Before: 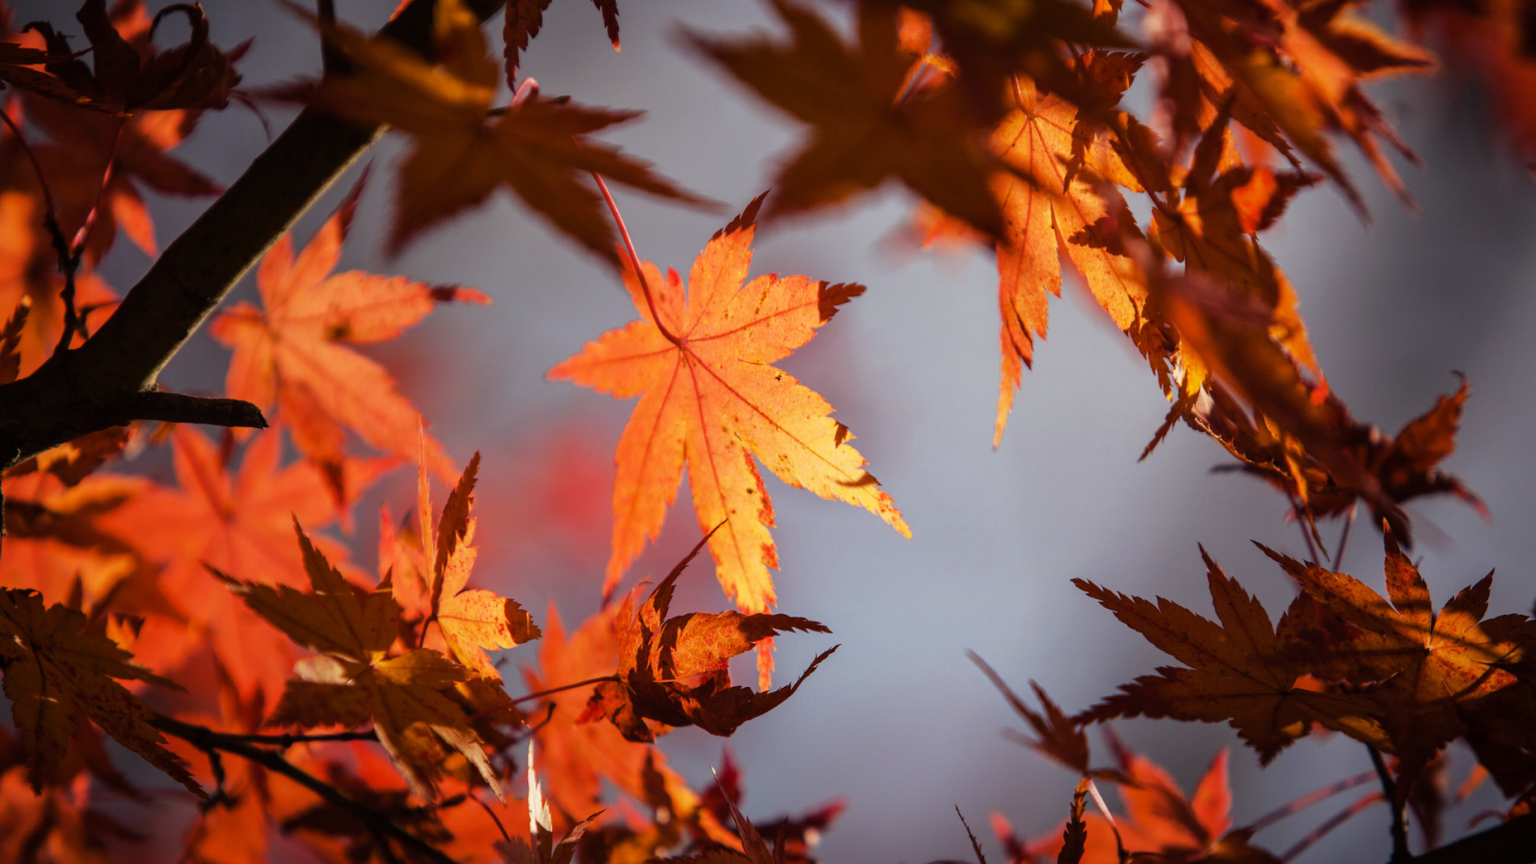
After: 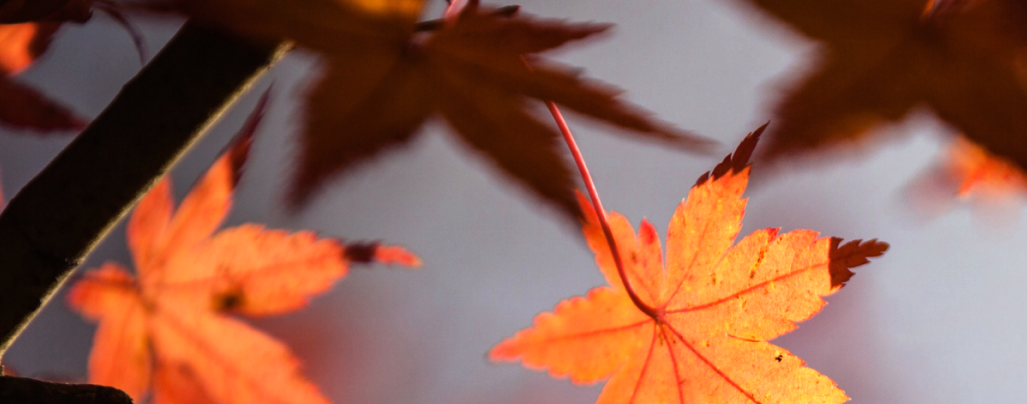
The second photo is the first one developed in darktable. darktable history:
tone equalizer: -8 EV -0.399 EV, -7 EV -0.387 EV, -6 EV -0.358 EV, -5 EV -0.197 EV, -3 EV 0.231 EV, -2 EV 0.361 EV, -1 EV 0.405 EV, +0 EV 0.422 EV, edges refinement/feathering 500, mask exposure compensation -1.57 EV, preserve details no
crop: left 10.135%, top 10.589%, right 36.37%, bottom 51.941%
